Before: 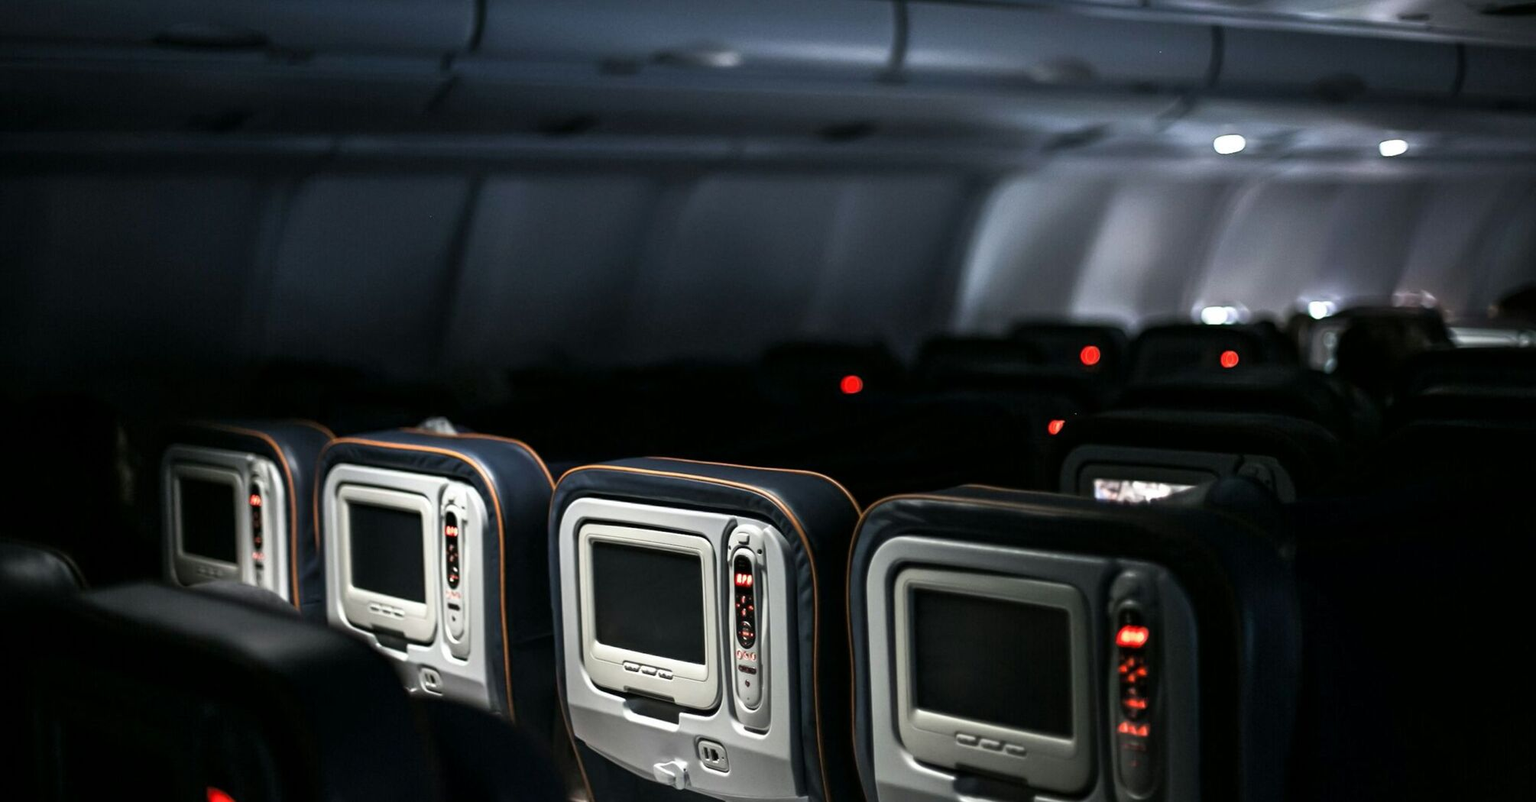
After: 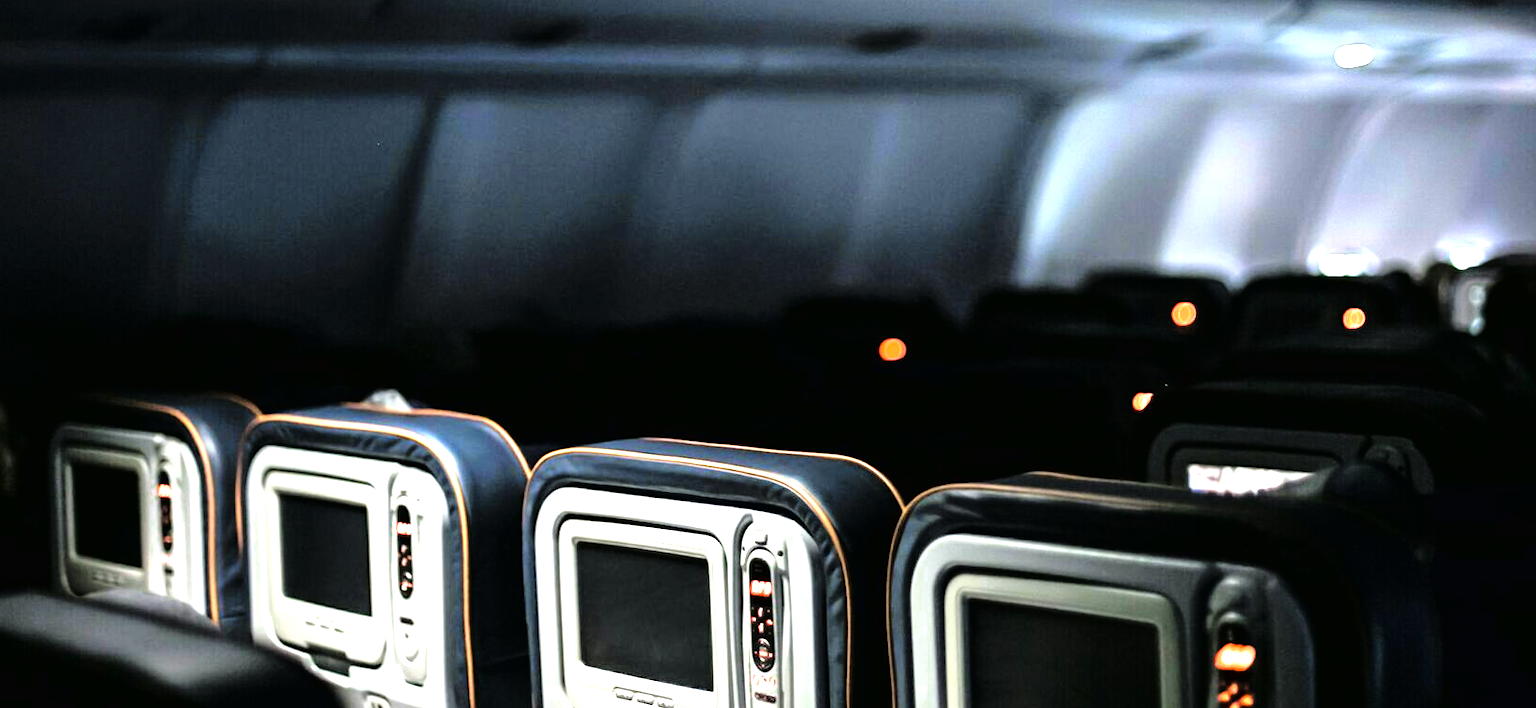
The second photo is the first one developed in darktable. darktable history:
exposure: black level correction 0, exposure 1.098 EV, compensate exposure bias true, compensate highlight preservation false
crop: left 7.887%, top 12.3%, right 10.219%, bottom 15.395%
tone equalizer: -8 EV -0.378 EV, -7 EV -0.37 EV, -6 EV -0.335 EV, -5 EV -0.187 EV, -3 EV 0.205 EV, -2 EV 0.322 EV, -1 EV 0.366 EV, +0 EV 0.395 EV, mask exposure compensation -0.511 EV
tone curve: curves: ch0 [(0, 0) (0.003, 0.01) (0.011, 0.01) (0.025, 0.011) (0.044, 0.019) (0.069, 0.032) (0.1, 0.054) (0.136, 0.088) (0.177, 0.138) (0.224, 0.214) (0.277, 0.297) (0.335, 0.391) (0.399, 0.469) (0.468, 0.551) (0.543, 0.622) (0.623, 0.699) (0.709, 0.775) (0.801, 0.85) (0.898, 0.929) (1, 1)], color space Lab, linked channels, preserve colors none
color zones: curves: ch0 [(0.099, 0.624) (0.257, 0.596) (0.384, 0.376) (0.529, 0.492) (0.697, 0.564) (0.768, 0.532) (0.908, 0.644)]; ch1 [(0.112, 0.564) (0.254, 0.612) (0.432, 0.676) (0.592, 0.456) (0.743, 0.684) (0.888, 0.536)]; ch2 [(0.25, 0.5) (0.469, 0.36) (0.75, 0.5)]
